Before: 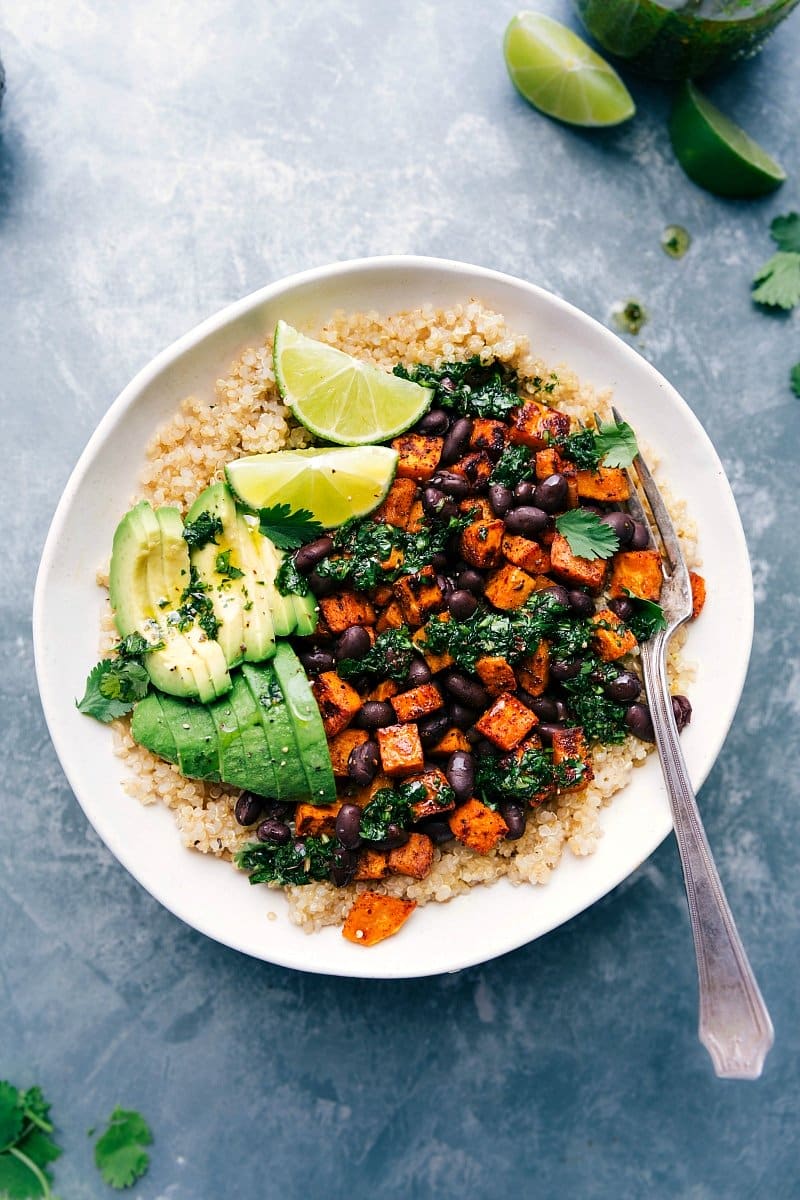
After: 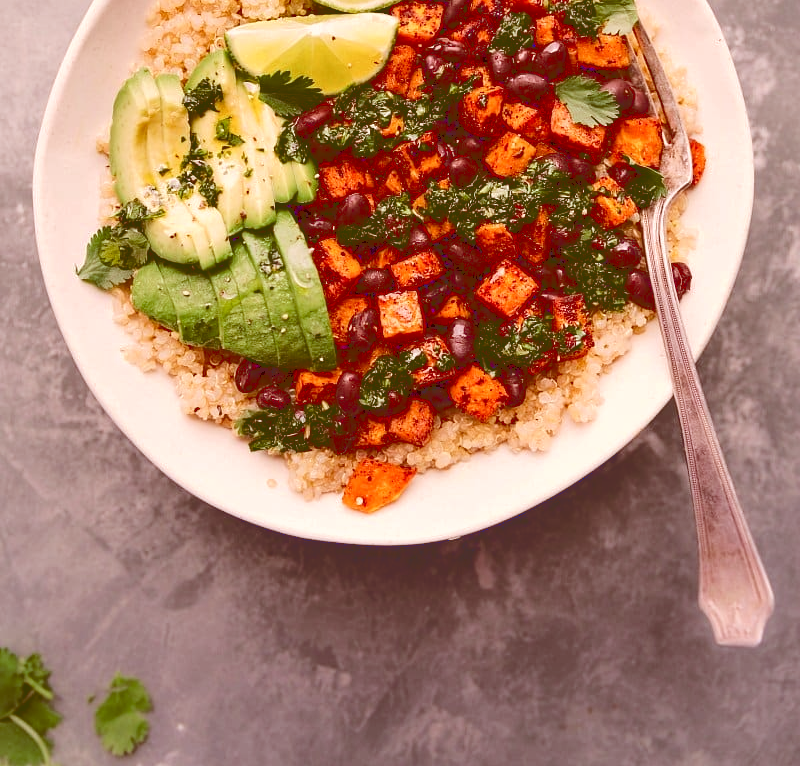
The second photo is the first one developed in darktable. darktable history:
shadows and highlights: shadows 36.16, highlights -27.71, soften with gaussian
tone curve: curves: ch0 [(0, 0) (0.003, 0.211) (0.011, 0.211) (0.025, 0.215) (0.044, 0.218) (0.069, 0.224) (0.1, 0.227) (0.136, 0.233) (0.177, 0.247) (0.224, 0.275) (0.277, 0.309) (0.335, 0.366) (0.399, 0.438) (0.468, 0.515) (0.543, 0.586) (0.623, 0.658) (0.709, 0.735) (0.801, 0.821) (0.898, 0.889) (1, 1)], color space Lab, linked channels, preserve colors none
color correction: highlights a* 9.13, highlights b* 8.96, shadows a* 39.44, shadows b* 39.6, saturation 0.801
crop and rotate: top 36.155%
